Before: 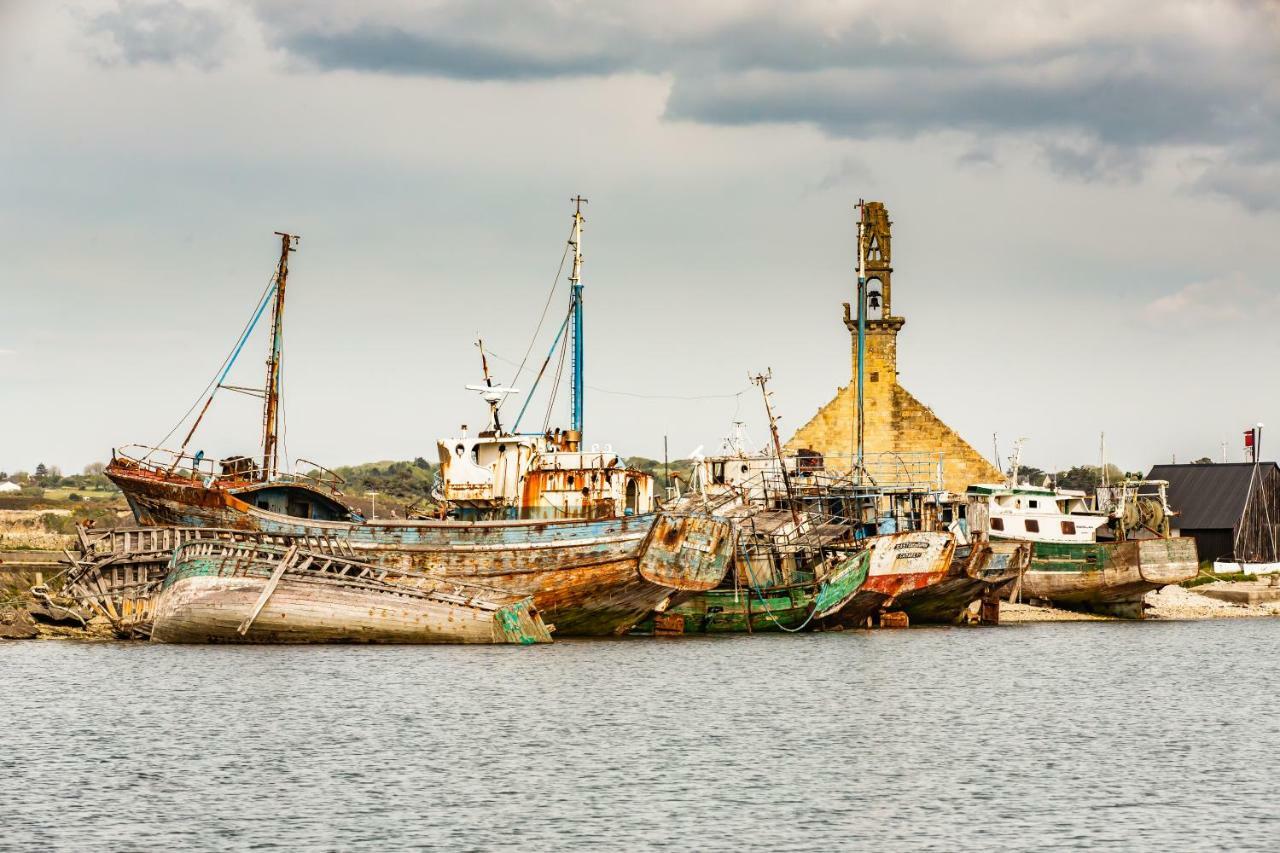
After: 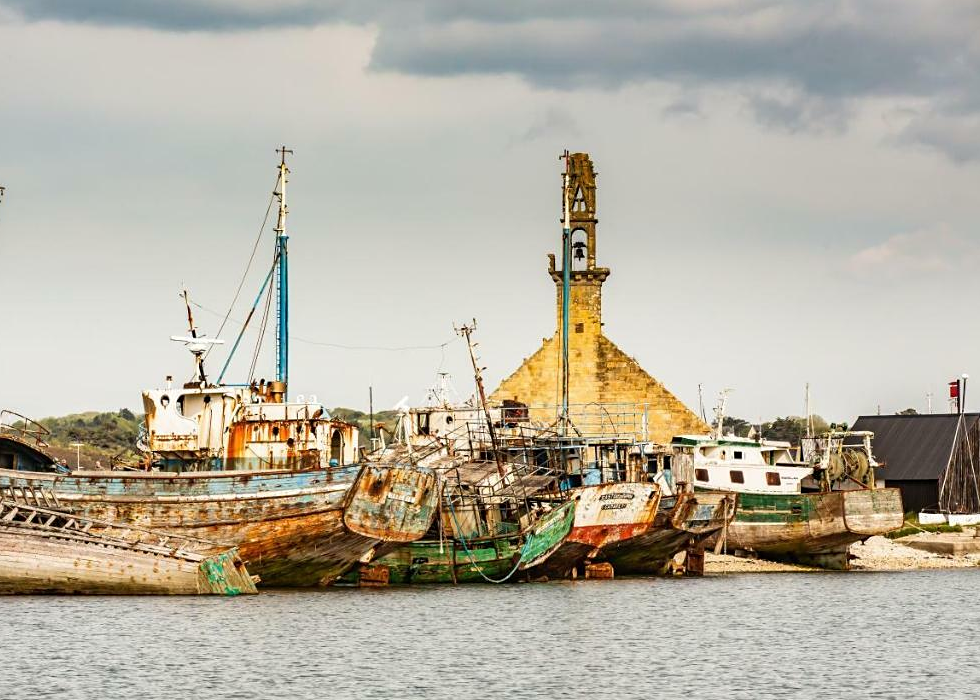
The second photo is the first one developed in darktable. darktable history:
crop: left 23.095%, top 5.827%, bottom 11.854%
sharpen: amount 0.2
